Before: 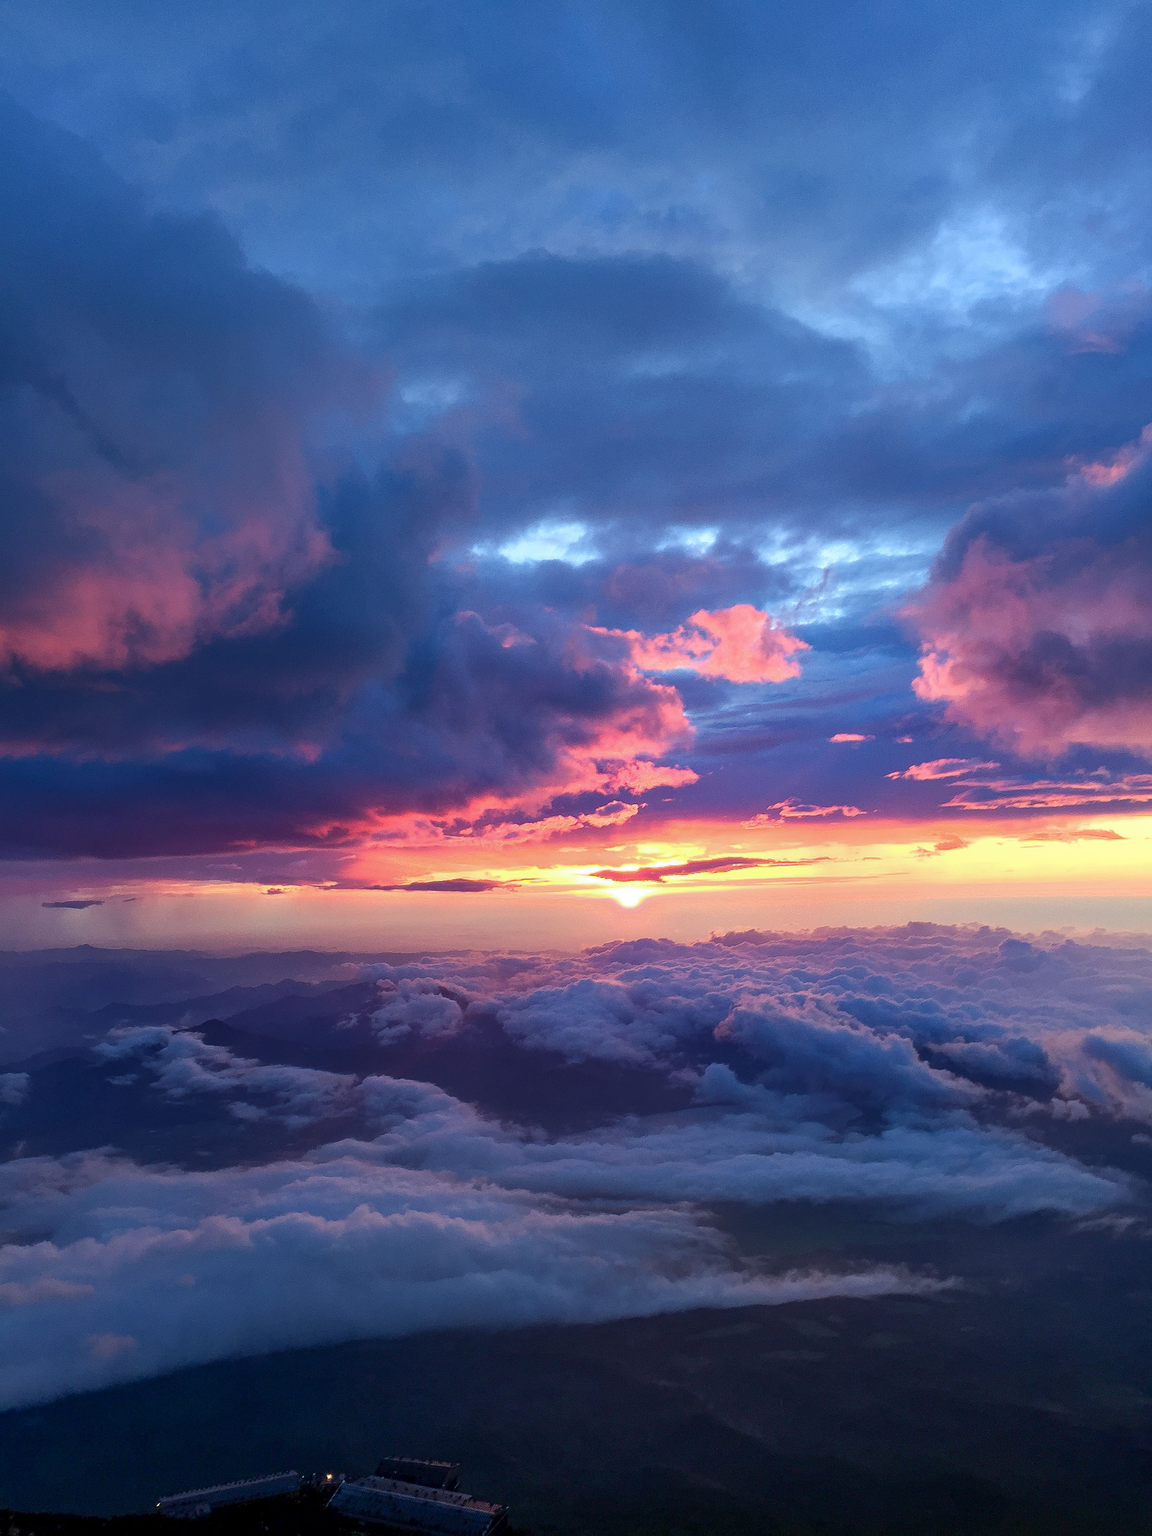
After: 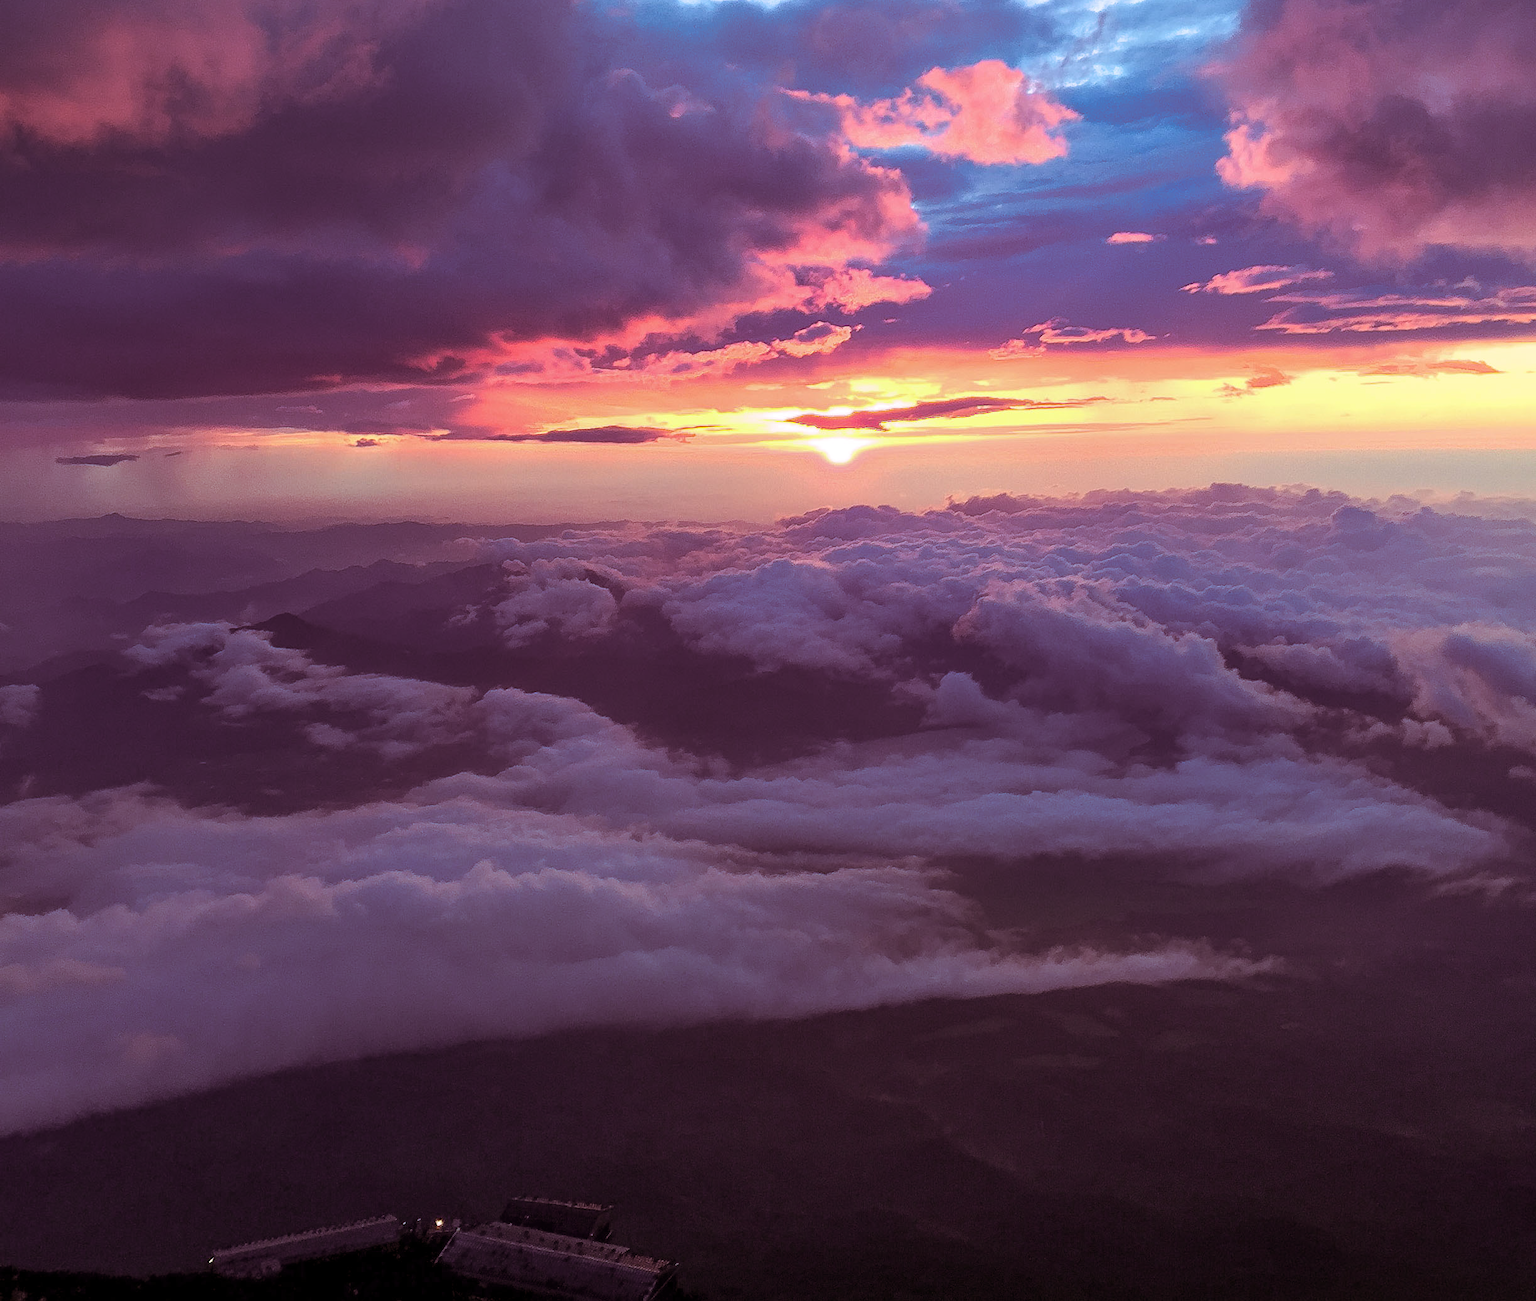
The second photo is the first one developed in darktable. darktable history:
split-toning: highlights › hue 298.8°, highlights › saturation 0.73, compress 41.76%
crop and rotate: top 36.435%
